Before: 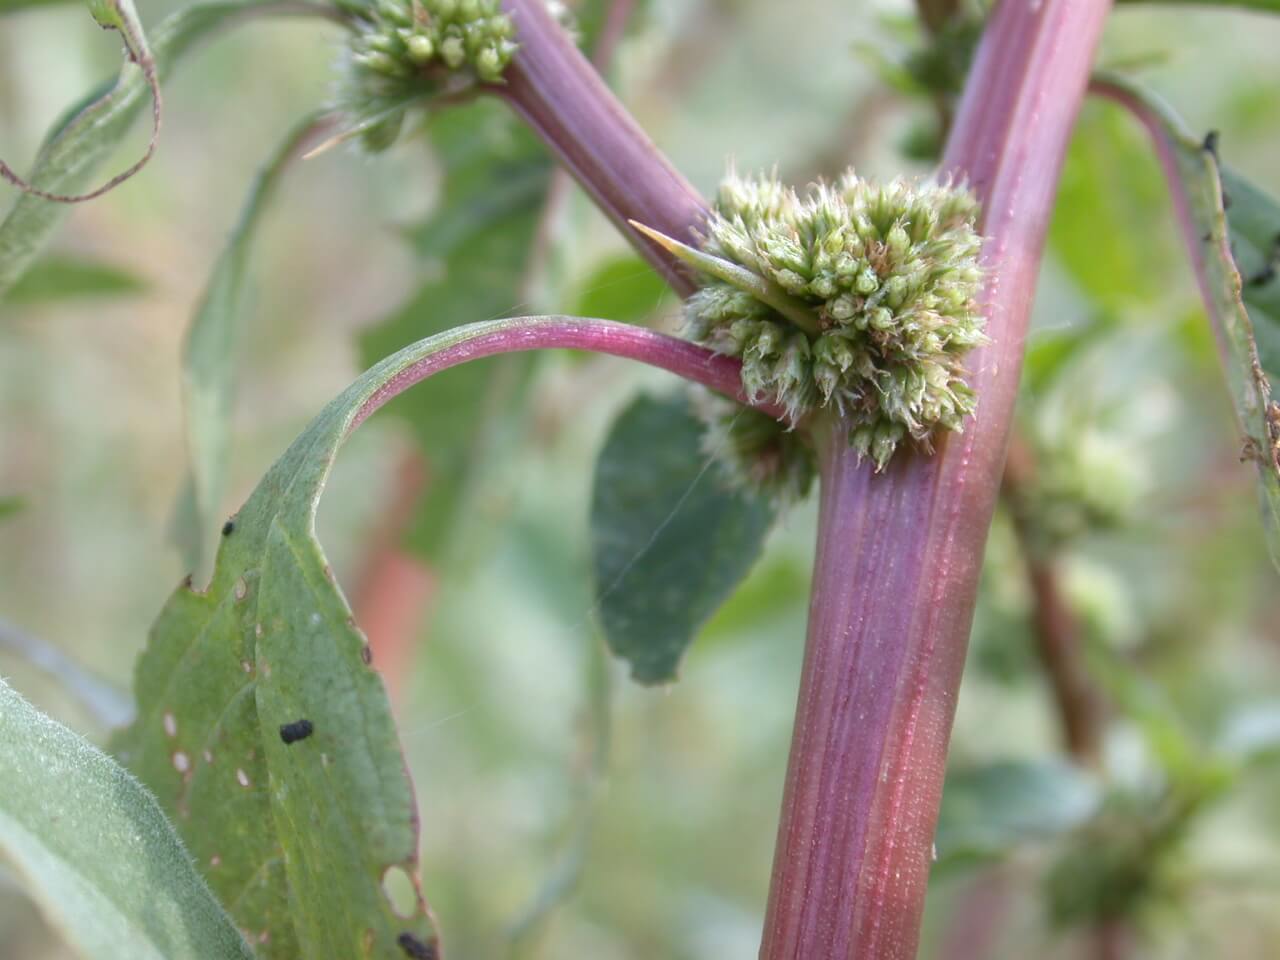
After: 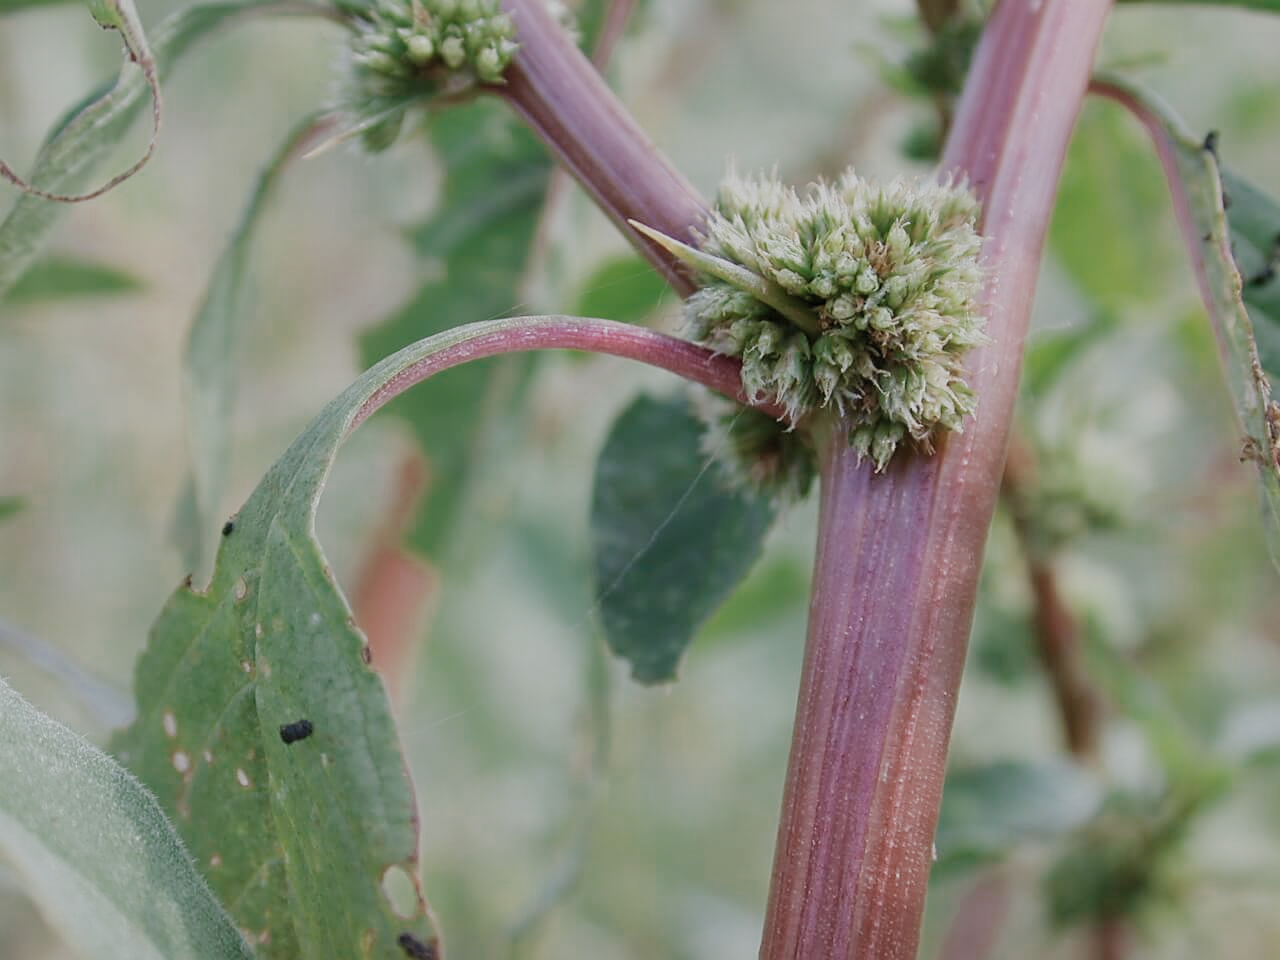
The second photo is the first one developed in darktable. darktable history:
color zones: curves: ch0 [(0, 0.5) (0.125, 0.4) (0.25, 0.5) (0.375, 0.4) (0.5, 0.4) (0.625, 0.35) (0.75, 0.35) (0.875, 0.5)]; ch1 [(0, 0.35) (0.125, 0.45) (0.25, 0.35) (0.375, 0.35) (0.5, 0.35) (0.625, 0.35) (0.75, 0.45) (0.875, 0.35)]; ch2 [(0, 0.6) (0.125, 0.5) (0.25, 0.5) (0.375, 0.6) (0.5, 0.6) (0.625, 0.5) (0.75, 0.5) (0.875, 0.5)]
sharpen: on, module defaults
velvia: strength 21.86%
filmic rgb: black relative exposure -6.9 EV, white relative exposure 5.66 EV, hardness 2.85, preserve chrominance no, color science v5 (2021), contrast in shadows safe, contrast in highlights safe
